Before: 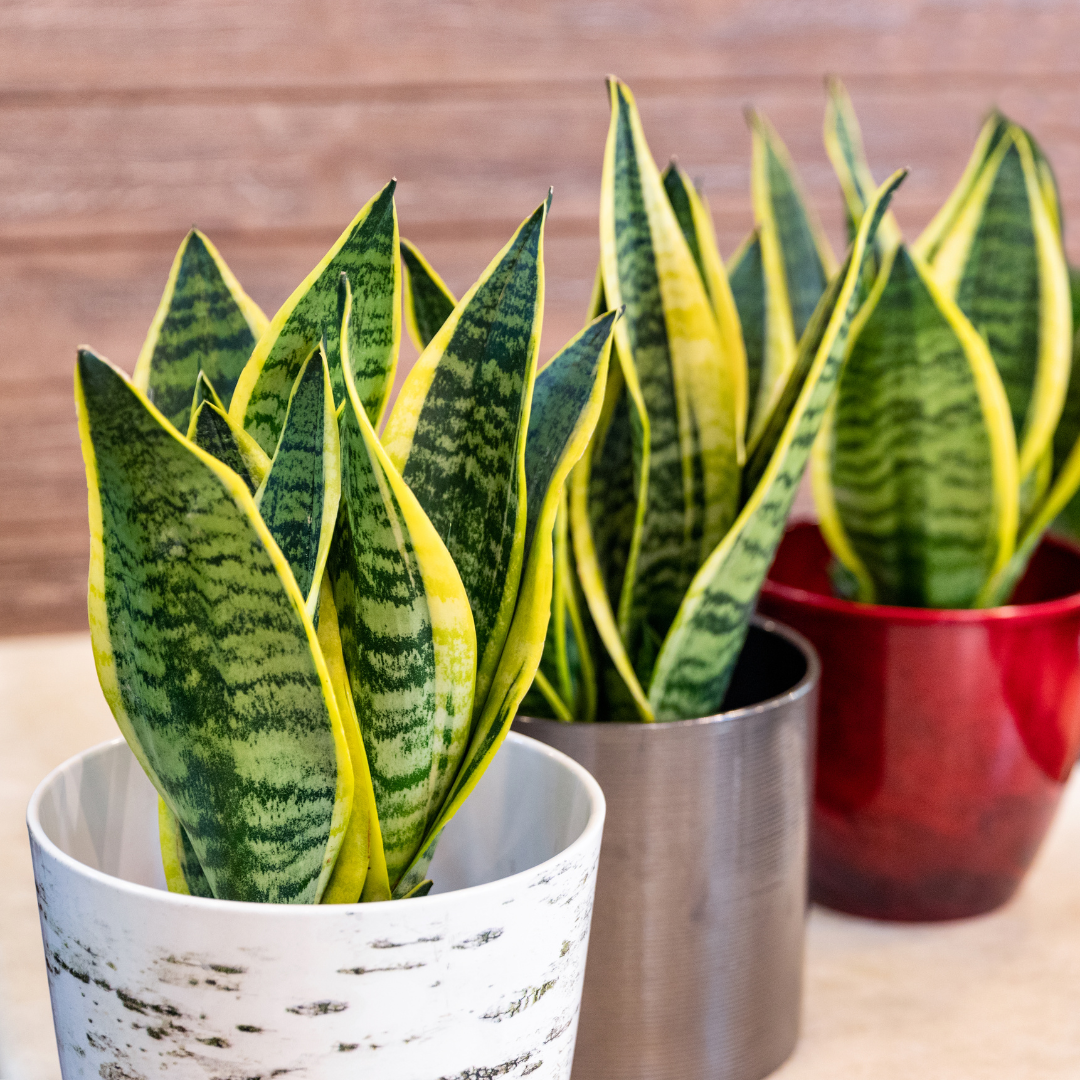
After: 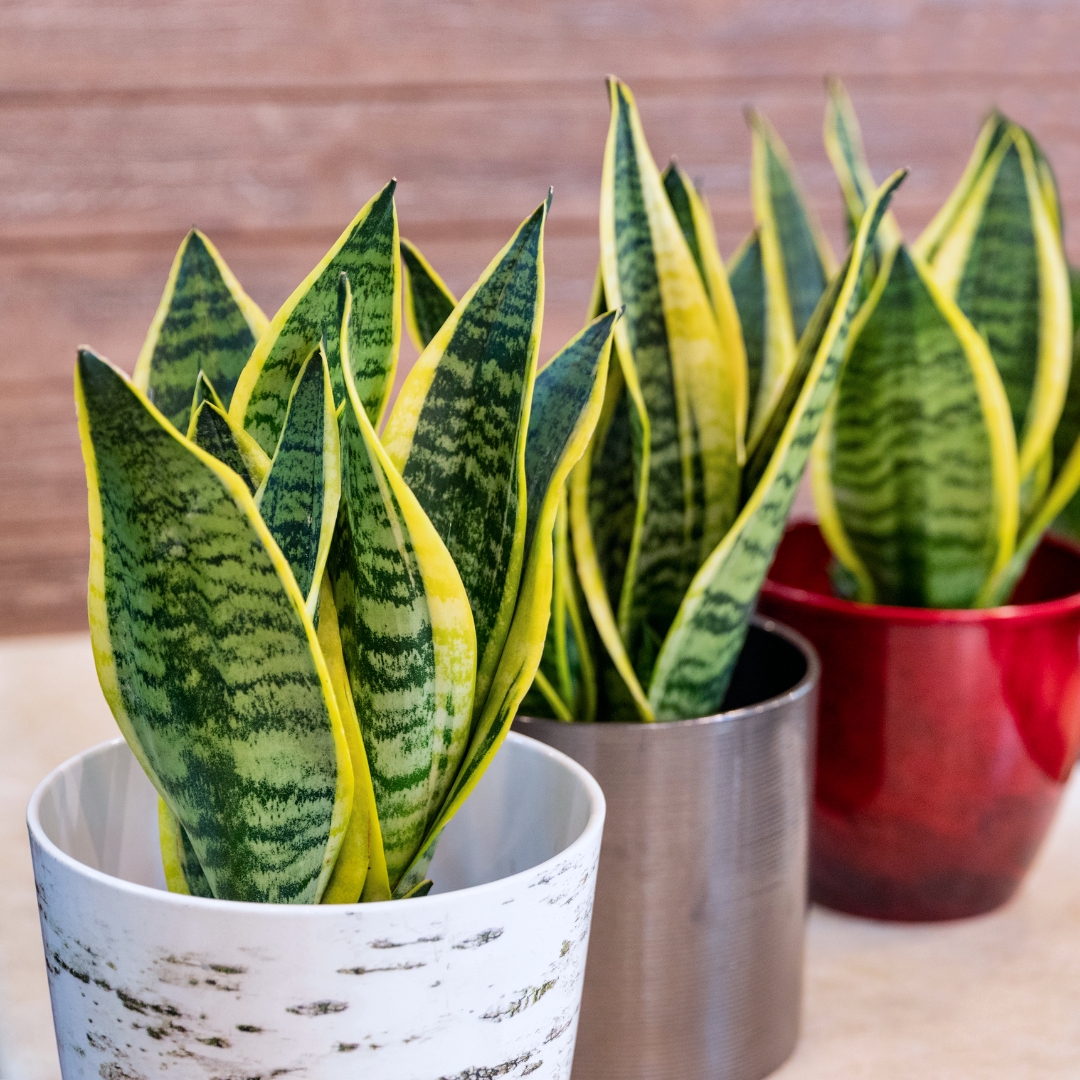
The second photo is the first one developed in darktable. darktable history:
shadows and highlights: shadows -20.11, white point adjustment -1.84, highlights -34.83
color correction: highlights a* -0.102, highlights b* -5.93, shadows a* -0.146, shadows b* -0.104
